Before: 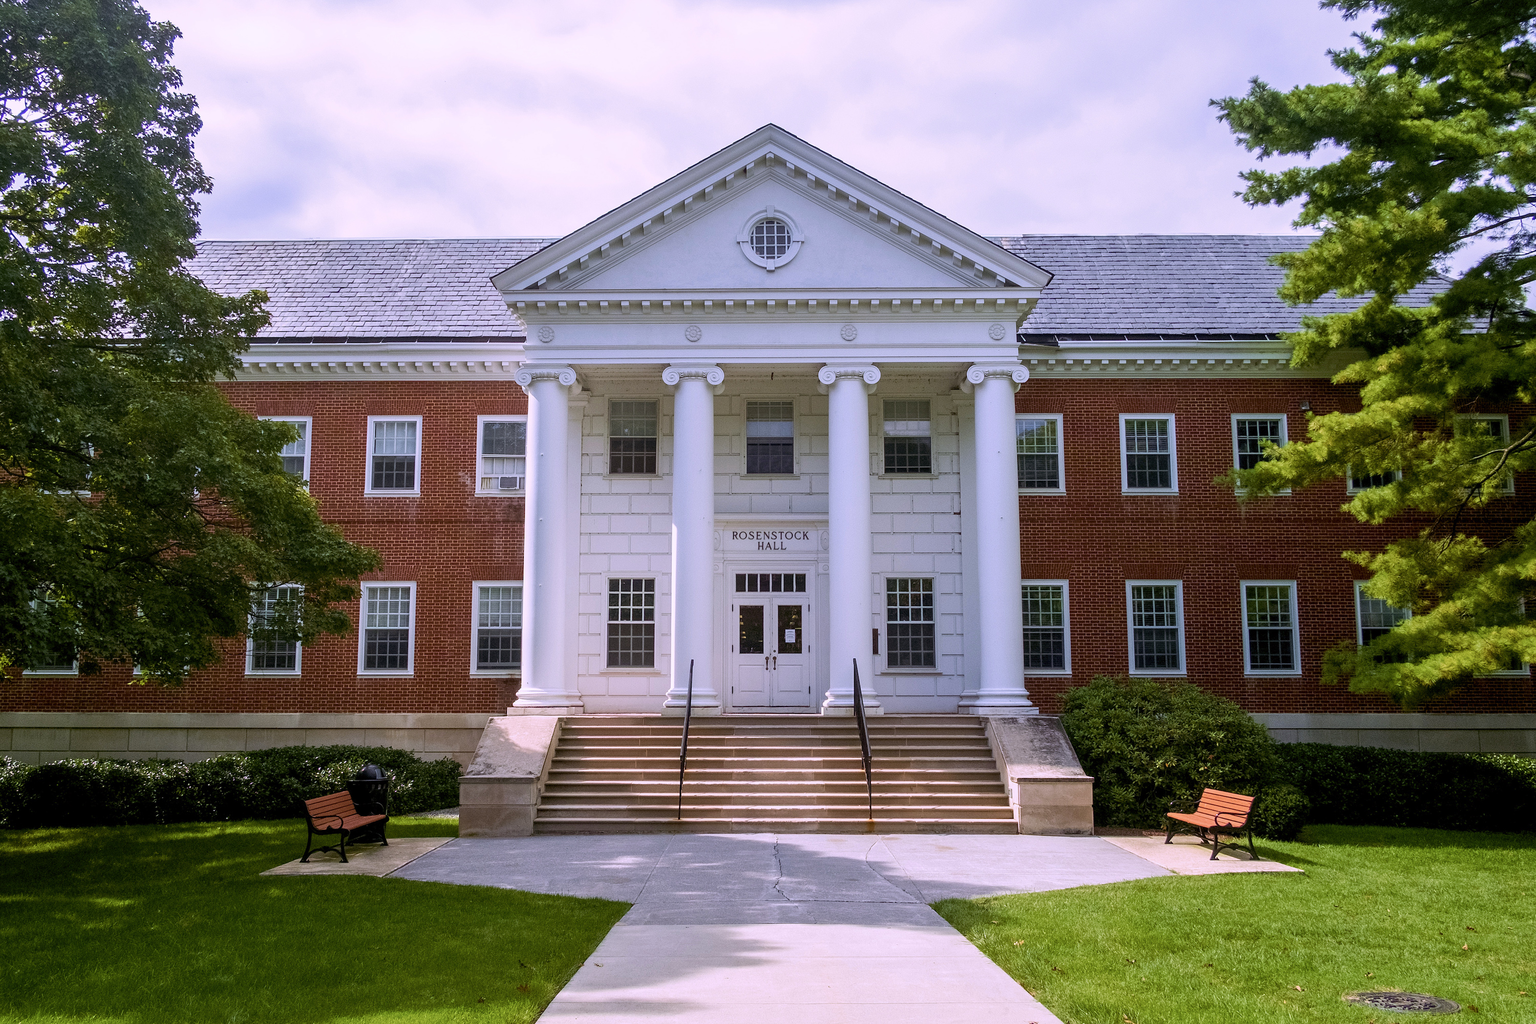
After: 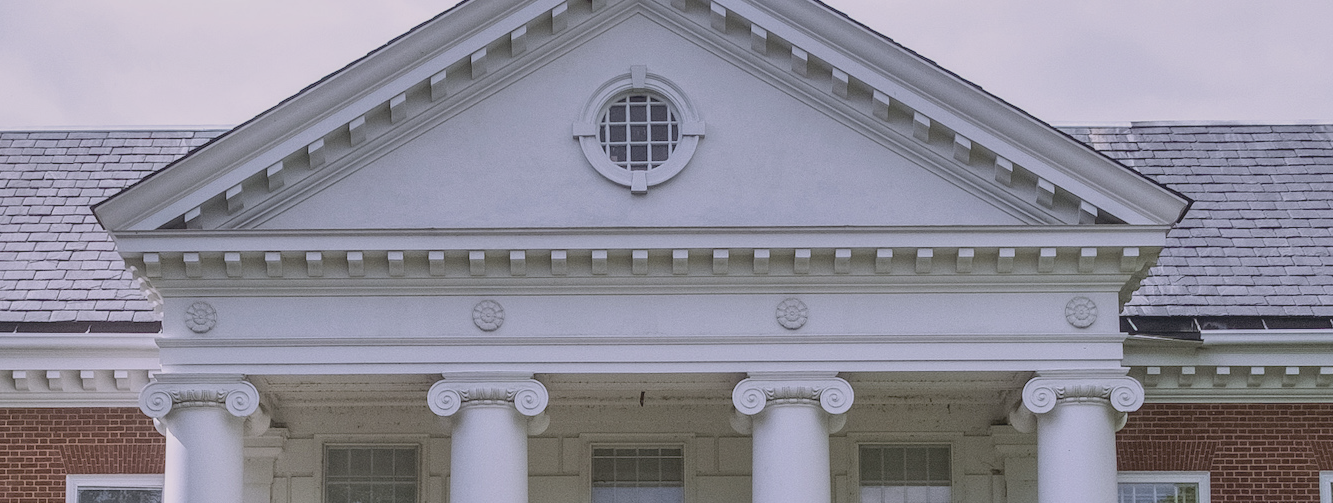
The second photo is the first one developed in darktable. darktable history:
contrast brightness saturation: contrast -0.263, saturation -0.431
crop: left 28.889%, top 16.839%, right 26.664%, bottom 57.984%
local contrast: on, module defaults
